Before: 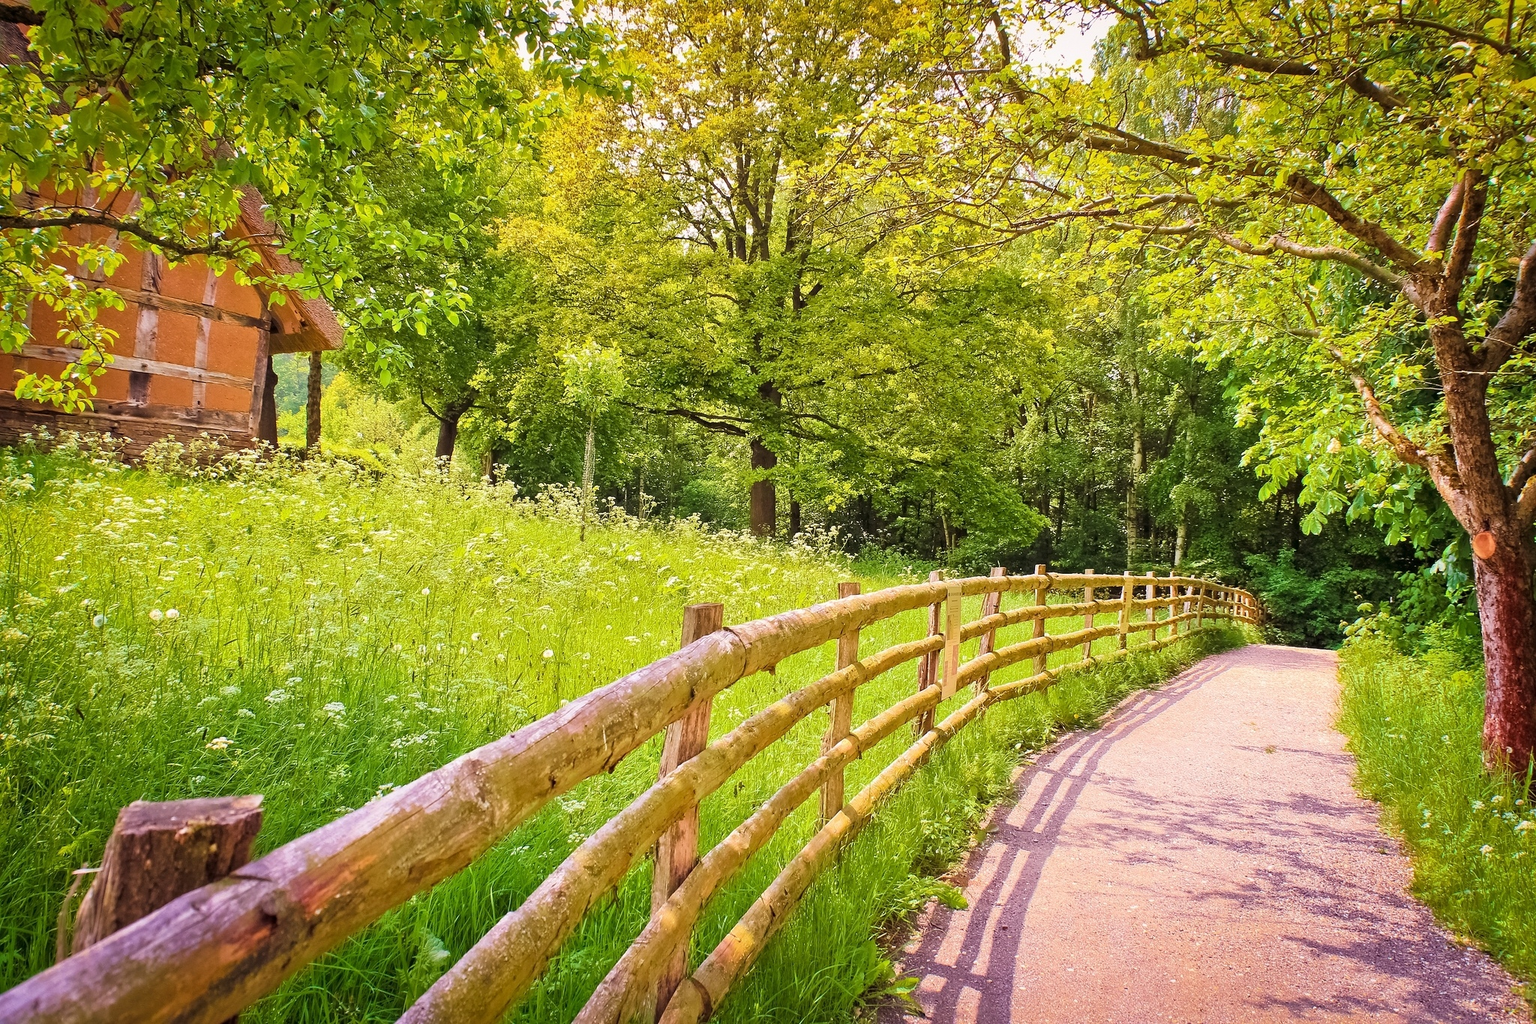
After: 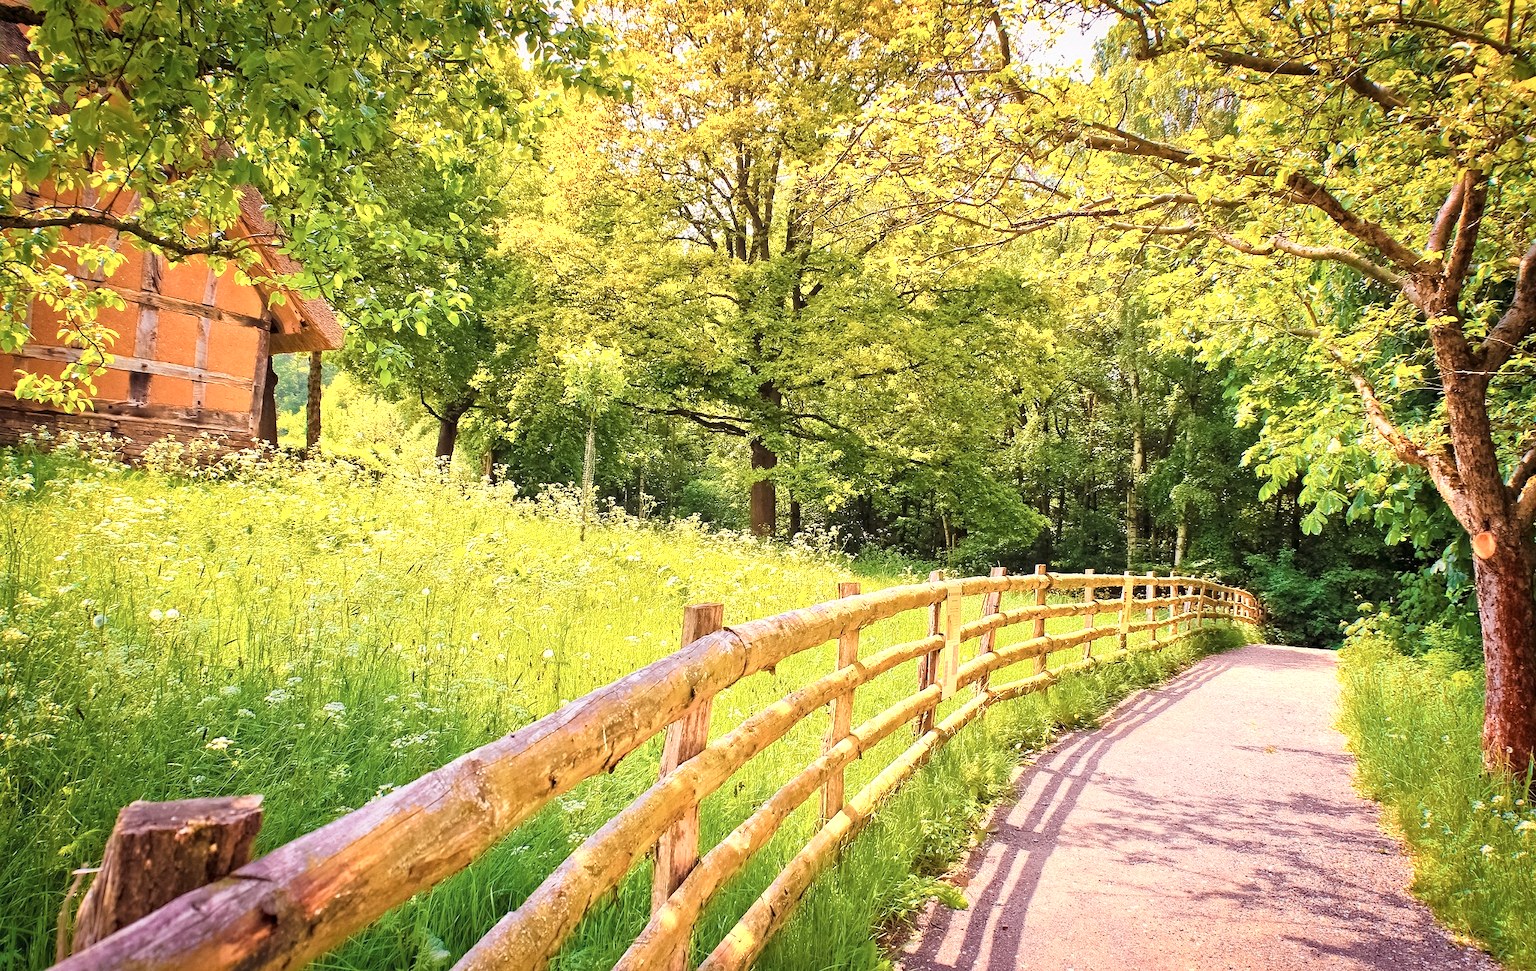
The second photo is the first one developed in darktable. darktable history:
color zones: curves: ch0 [(0.018, 0.548) (0.197, 0.654) (0.425, 0.447) (0.605, 0.658) (0.732, 0.579)]; ch1 [(0.105, 0.531) (0.224, 0.531) (0.386, 0.39) (0.618, 0.456) (0.732, 0.456) (0.956, 0.421)]; ch2 [(0.039, 0.583) (0.215, 0.465) (0.399, 0.544) (0.465, 0.548) (0.614, 0.447) (0.724, 0.43) (0.882, 0.623) (0.956, 0.632)]
haze removal: compatibility mode true, adaptive false
crop and rotate: top 0.008%, bottom 5.092%
